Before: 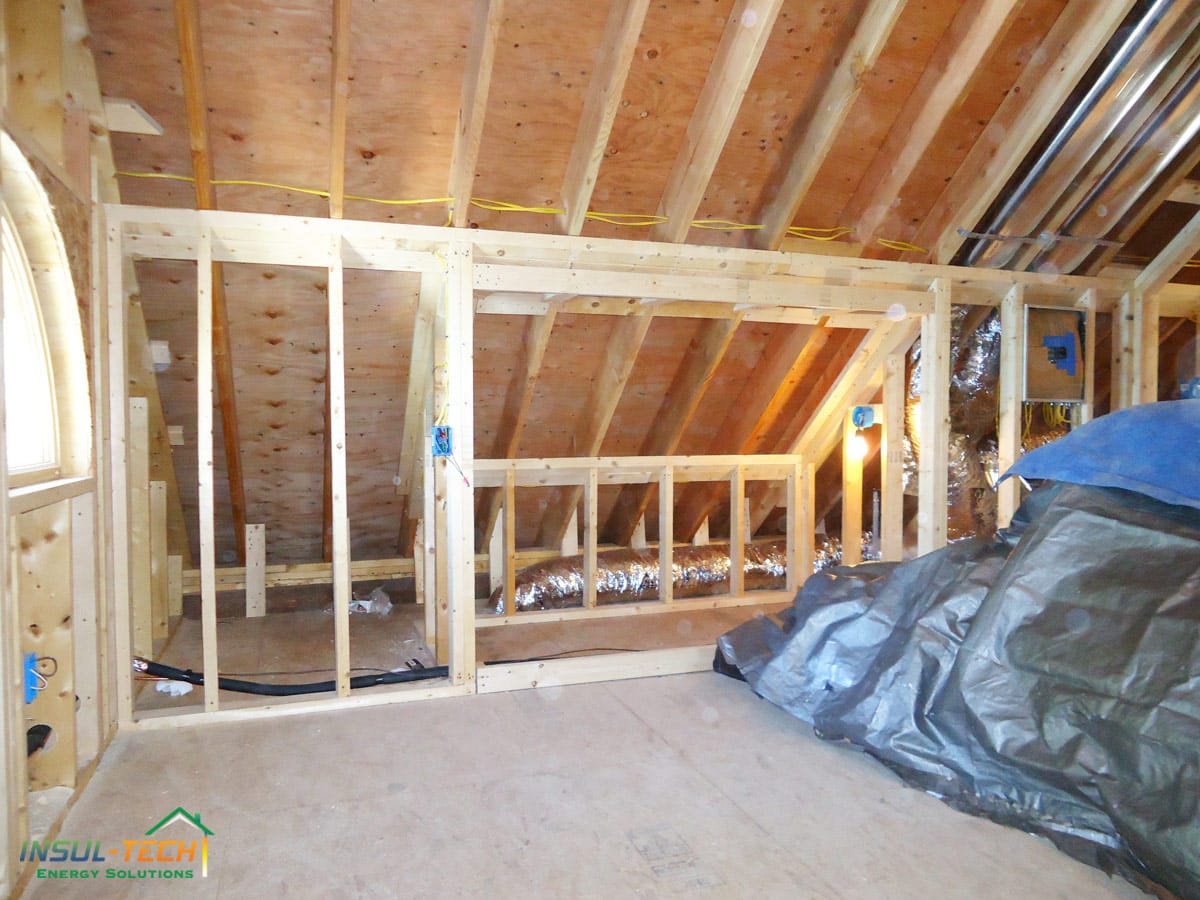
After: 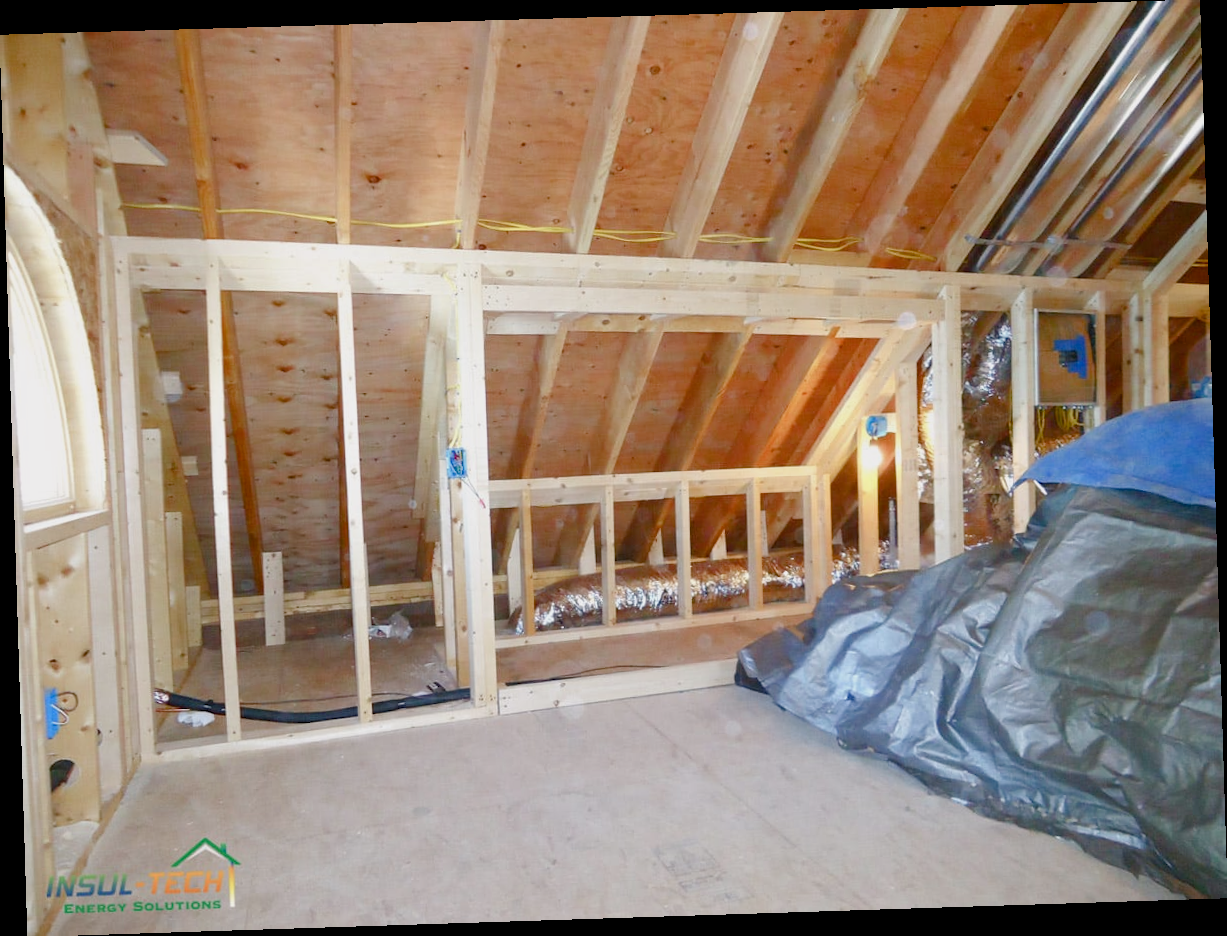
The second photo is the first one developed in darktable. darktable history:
rotate and perspective: rotation -1.77°, lens shift (horizontal) 0.004, automatic cropping off
tone equalizer: on, module defaults
contrast brightness saturation: saturation -0.04
color balance rgb: shadows lift › chroma 1%, shadows lift › hue 113°, highlights gain › chroma 0.2%, highlights gain › hue 333°, perceptual saturation grading › global saturation 20%, perceptual saturation grading › highlights -50%, perceptual saturation grading › shadows 25%, contrast -10%
